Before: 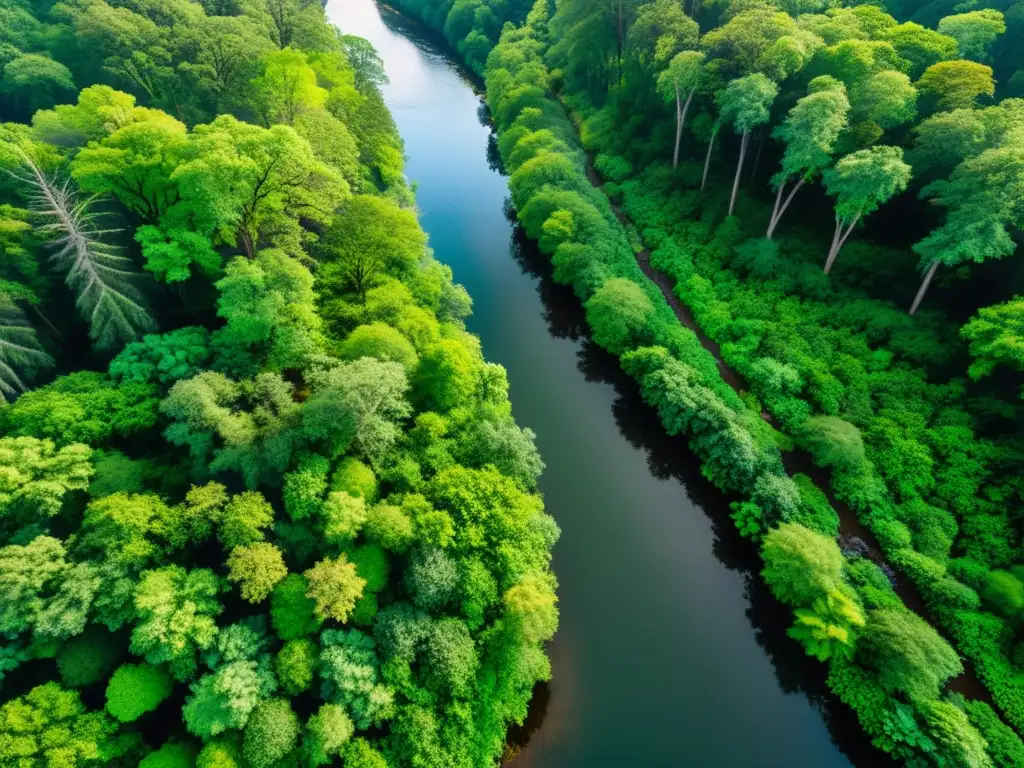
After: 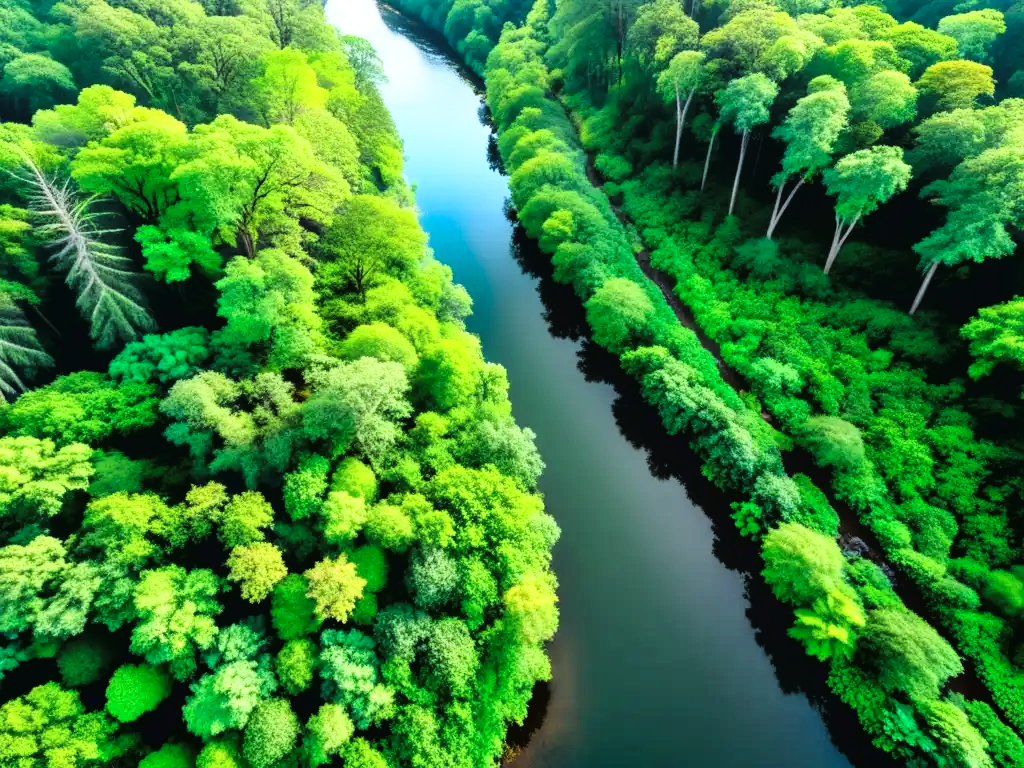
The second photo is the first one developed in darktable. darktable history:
tone curve: curves: ch0 [(0, 0.016) (0.11, 0.039) (0.259, 0.235) (0.383, 0.437) (0.499, 0.597) (0.733, 0.867) (0.843, 0.948) (1, 1)], color space Lab, linked channels, preserve colors none
exposure: exposure 0.3 EV, compensate highlight preservation false
color calibration: x 0.355, y 0.367, temperature 4700.38 K
local contrast: mode bilateral grid, contrast 100, coarseness 100, detail 91%, midtone range 0.2
